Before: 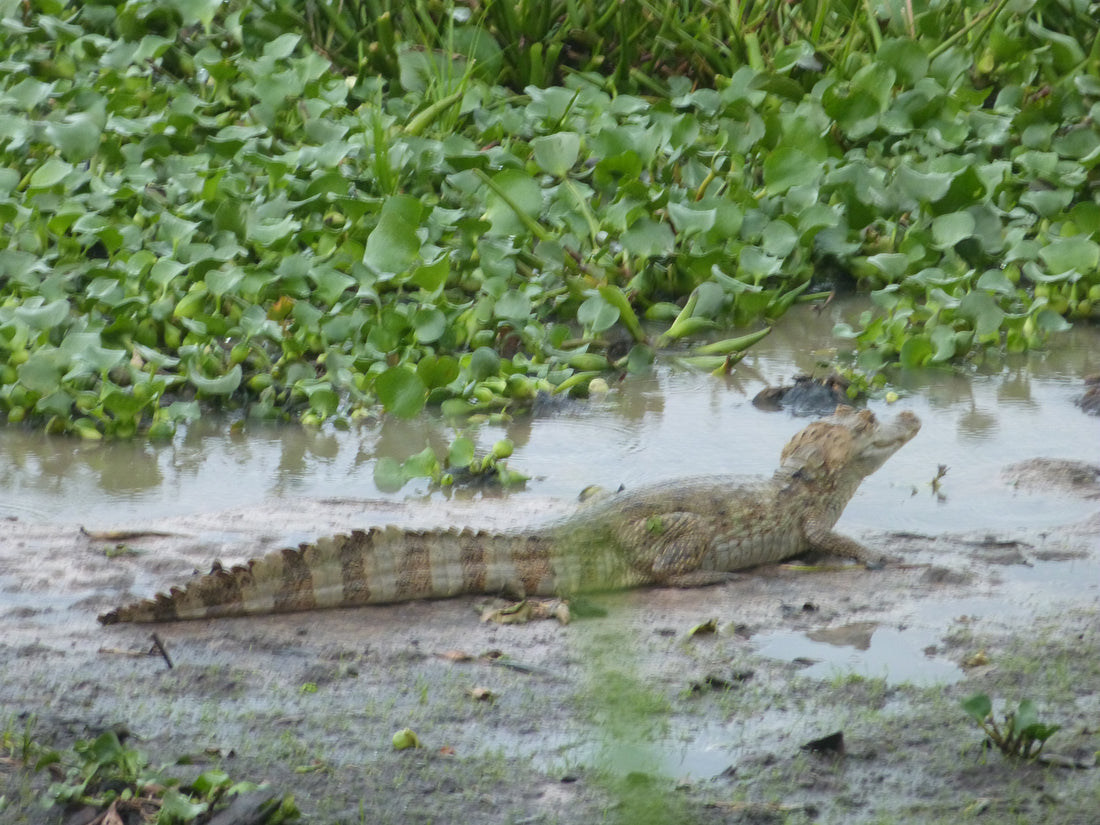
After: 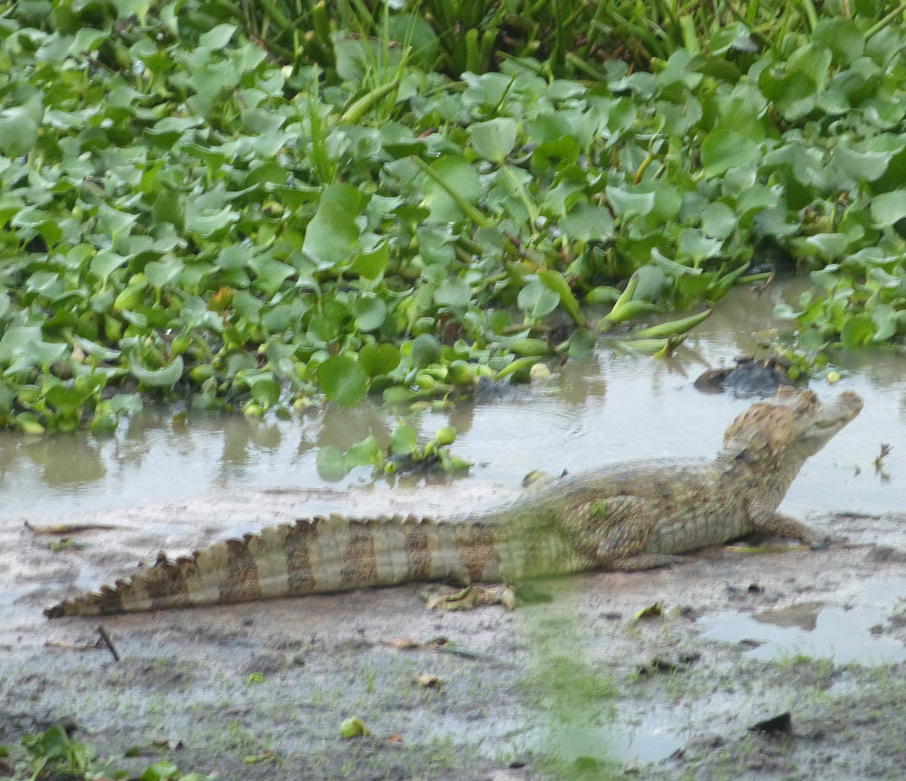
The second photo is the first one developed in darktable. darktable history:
crop and rotate: angle 1°, left 4.281%, top 0.642%, right 11.383%, bottom 2.486%
exposure: exposure 0.2 EV, compensate highlight preservation false
